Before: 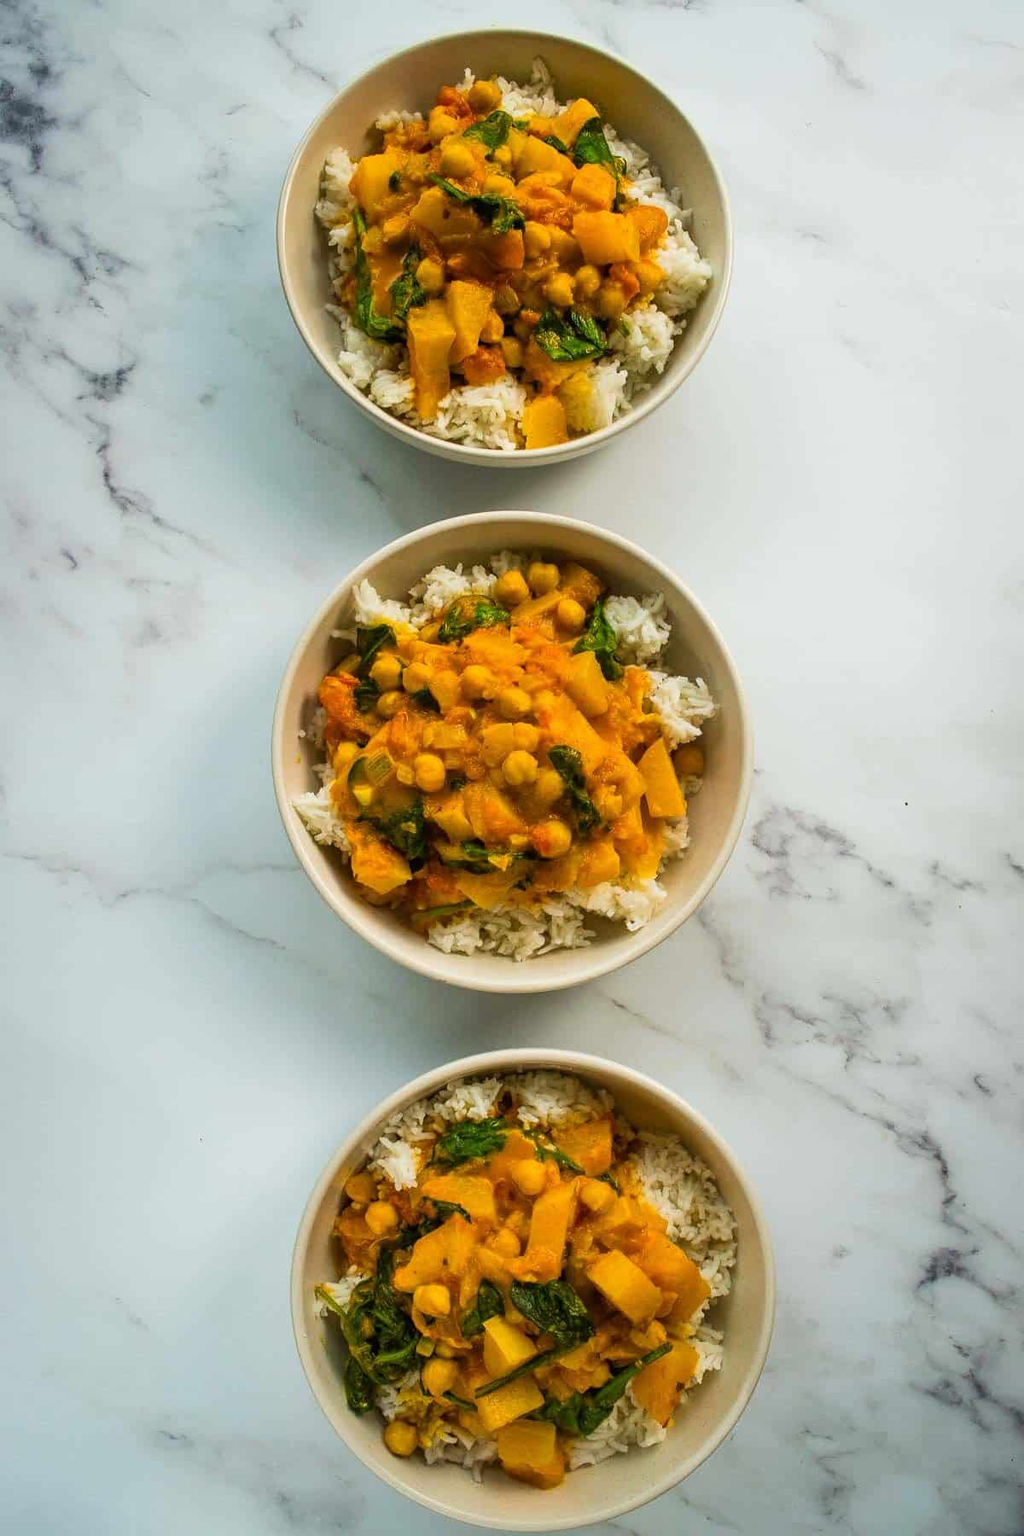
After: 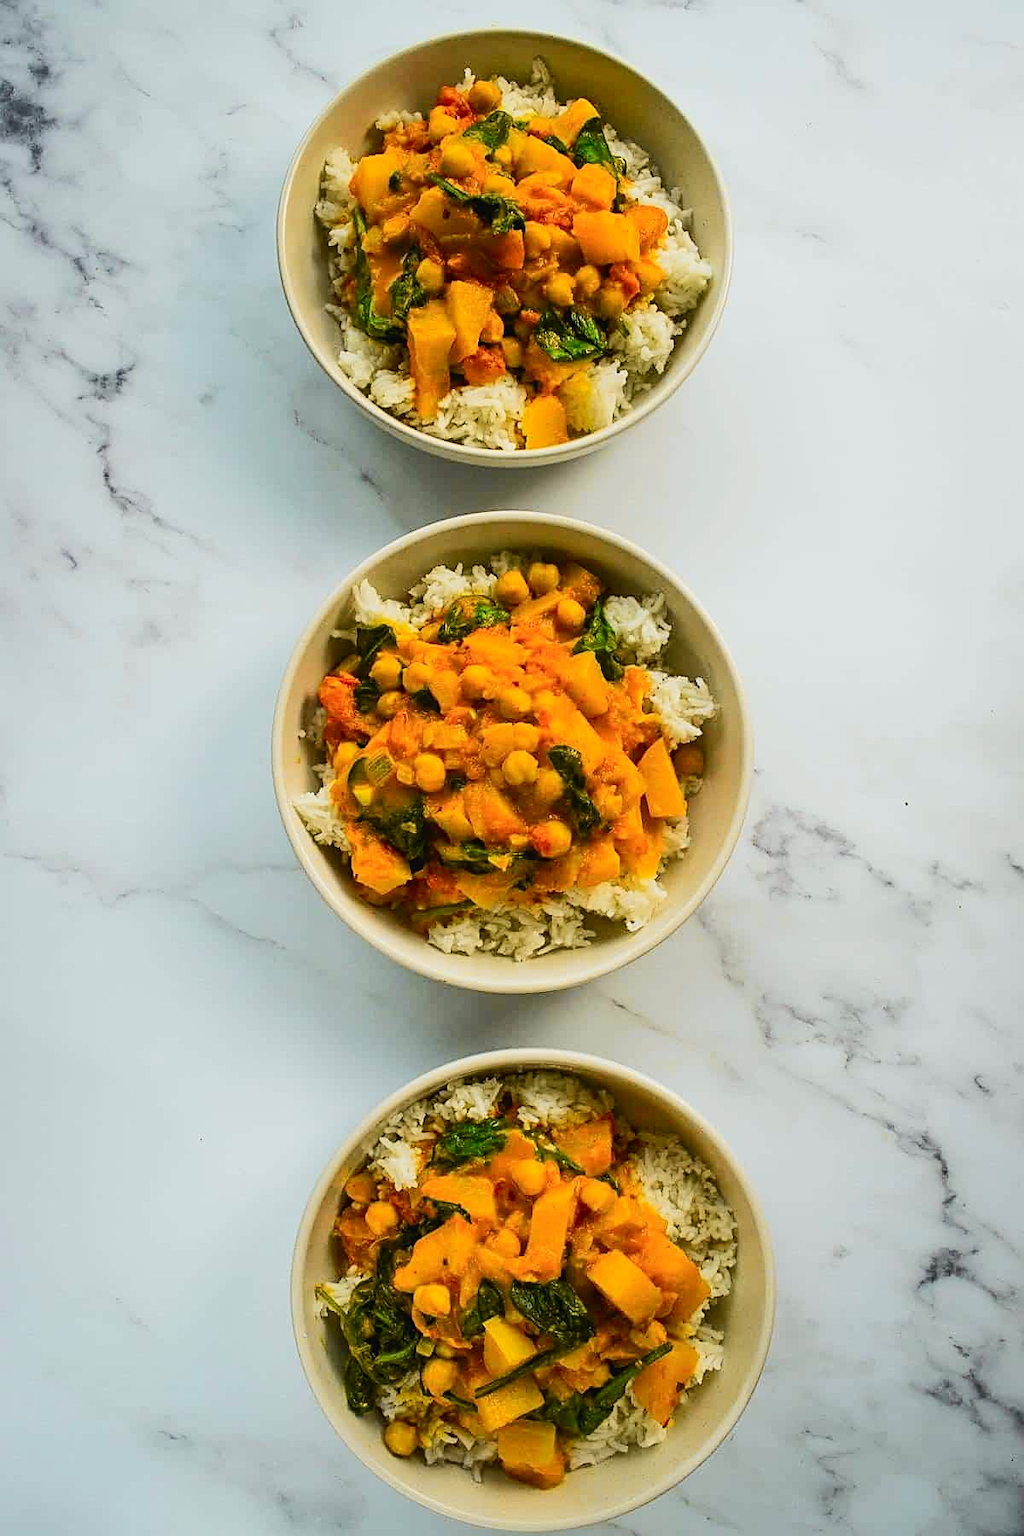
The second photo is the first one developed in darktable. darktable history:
sharpen: on, module defaults
tone curve: curves: ch0 [(0, 0.02) (0.063, 0.058) (0.262, 0.243) (0.447, 0.468) (0.544, 0.596) (0.805, 0.823) (1, 0.952)]; ch1 [(0, 0) (0.339, 0.31) (0.417, 0.401) (0.452, 0.455) (0.482, 0.483) (0.502, 0.499) (0.517, 0.506) (0.55, 0.542) (0.588, 0.604) (0.729, 0.782) (1, 1)]; ch2 [(0, 0) (0.346, 0.34) (0.431, 0.45) (0.485, 0.487) (0.5, 0.496) (0.527, 0.526) (0.56, 0.574) (0.613, 0.642) (0.679, 0.703) (1, 1)], color space Lab, independent channels, preserve colors none
